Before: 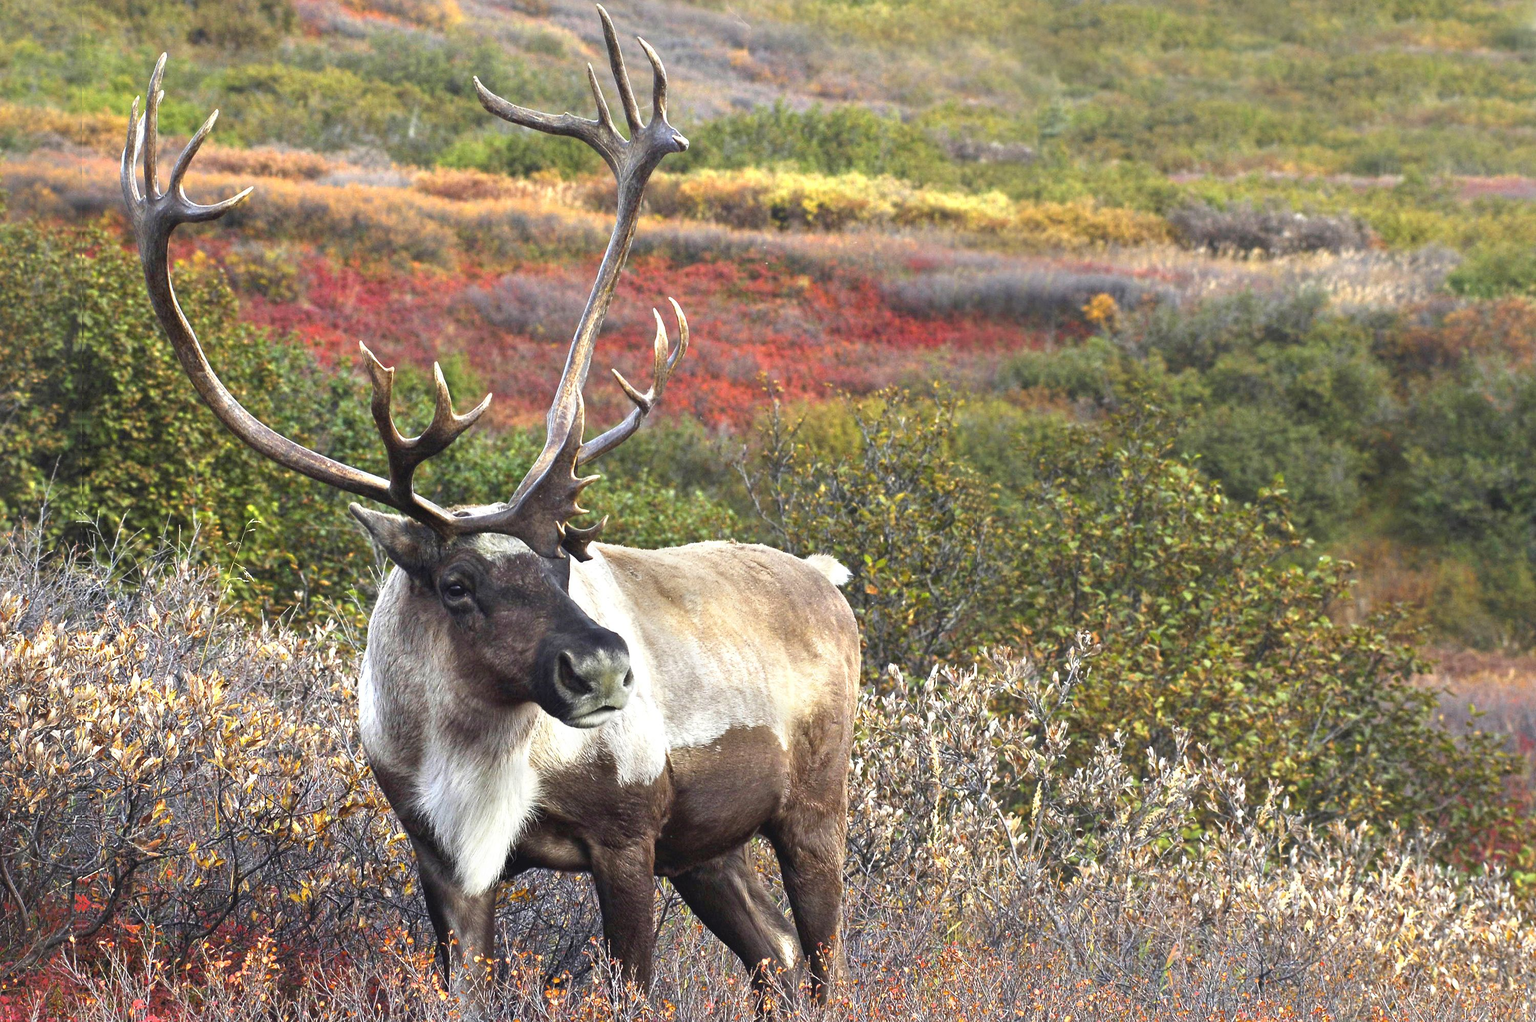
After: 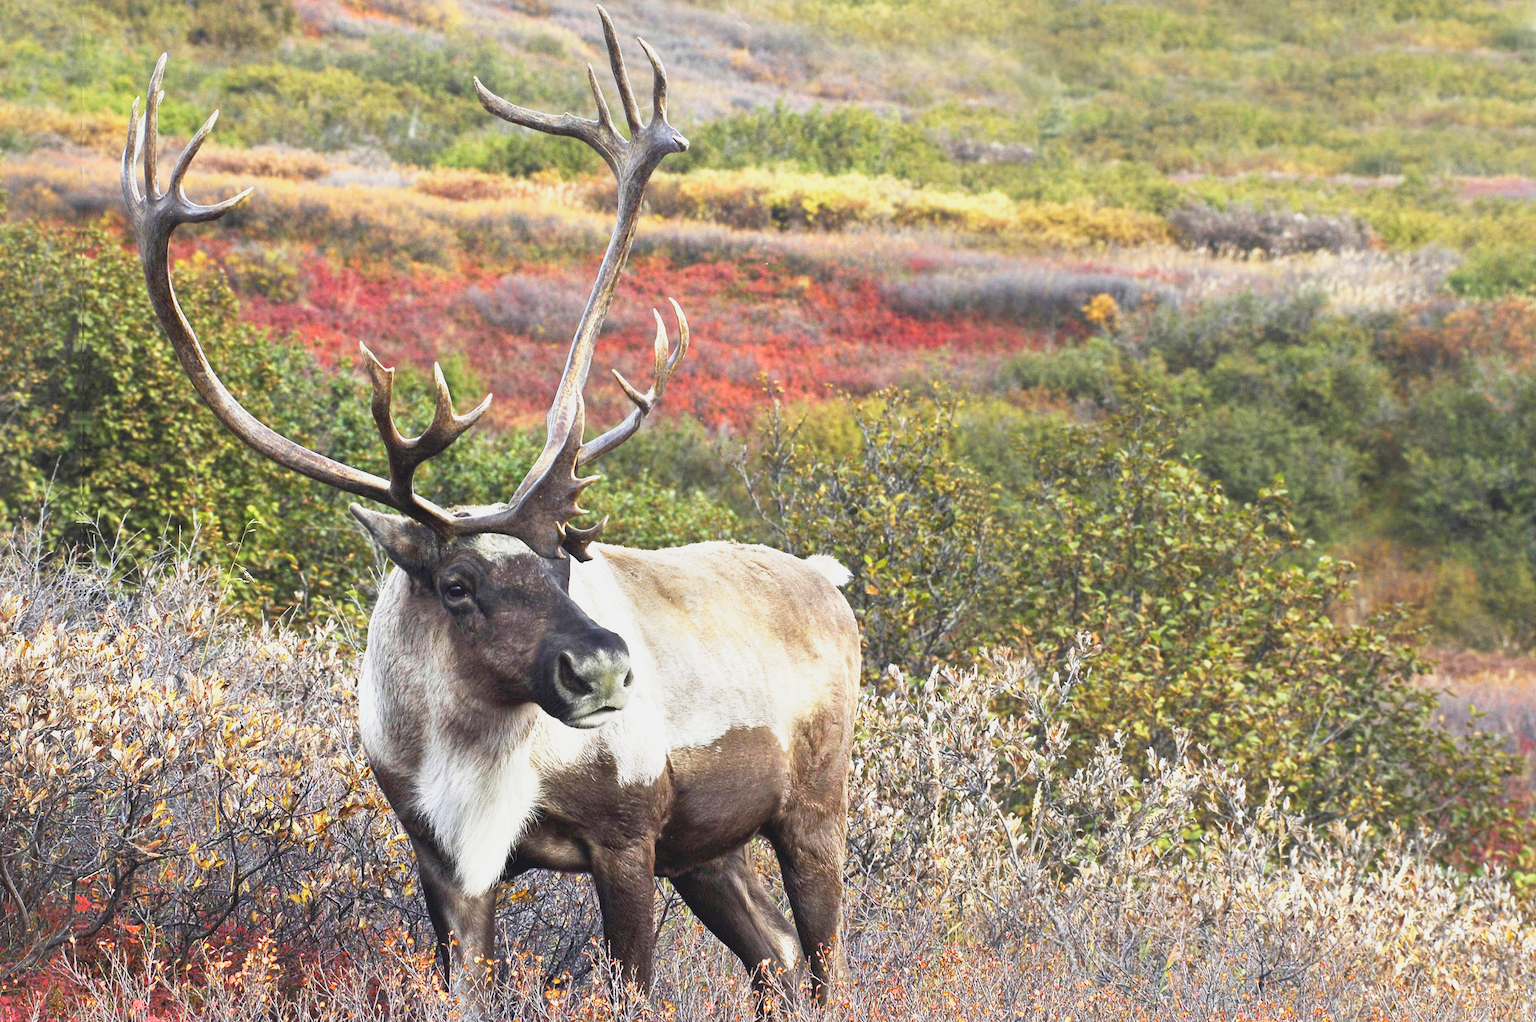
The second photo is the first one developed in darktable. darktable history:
base curve: curves: ch0 [(0, 0) (0.088, 0.125) (0.176, 0.251) (0.354, 0.501) (0.613, 0.749) (1, 0.877)], preserve colors none
